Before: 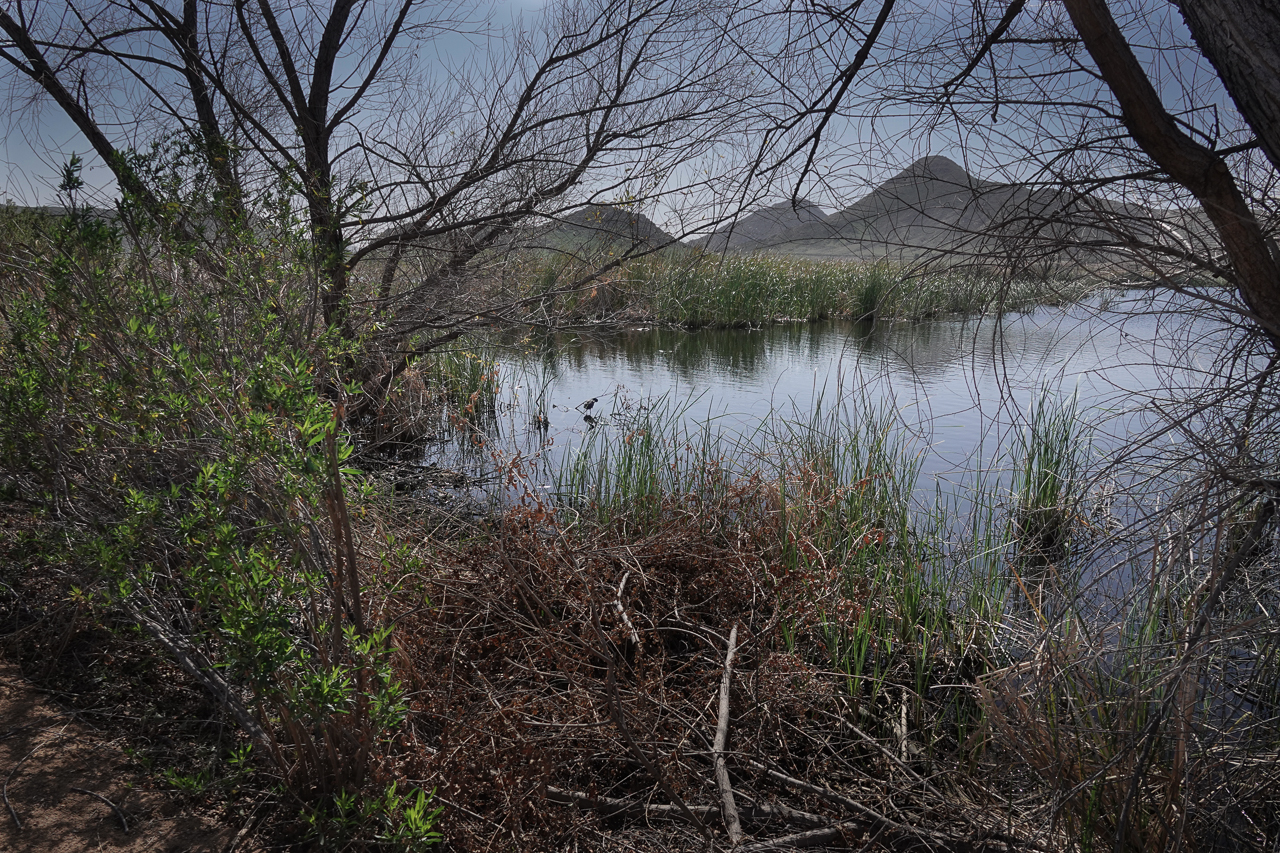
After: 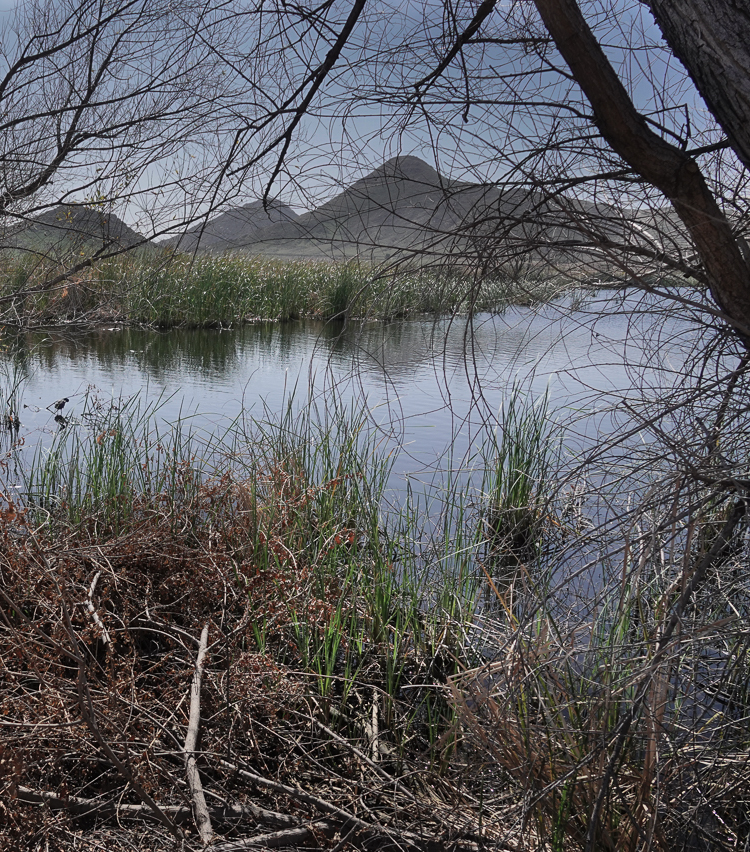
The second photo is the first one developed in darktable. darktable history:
shadows and highlights: low approximation 0.01, soften with gaussian
crop: left 41.402%
